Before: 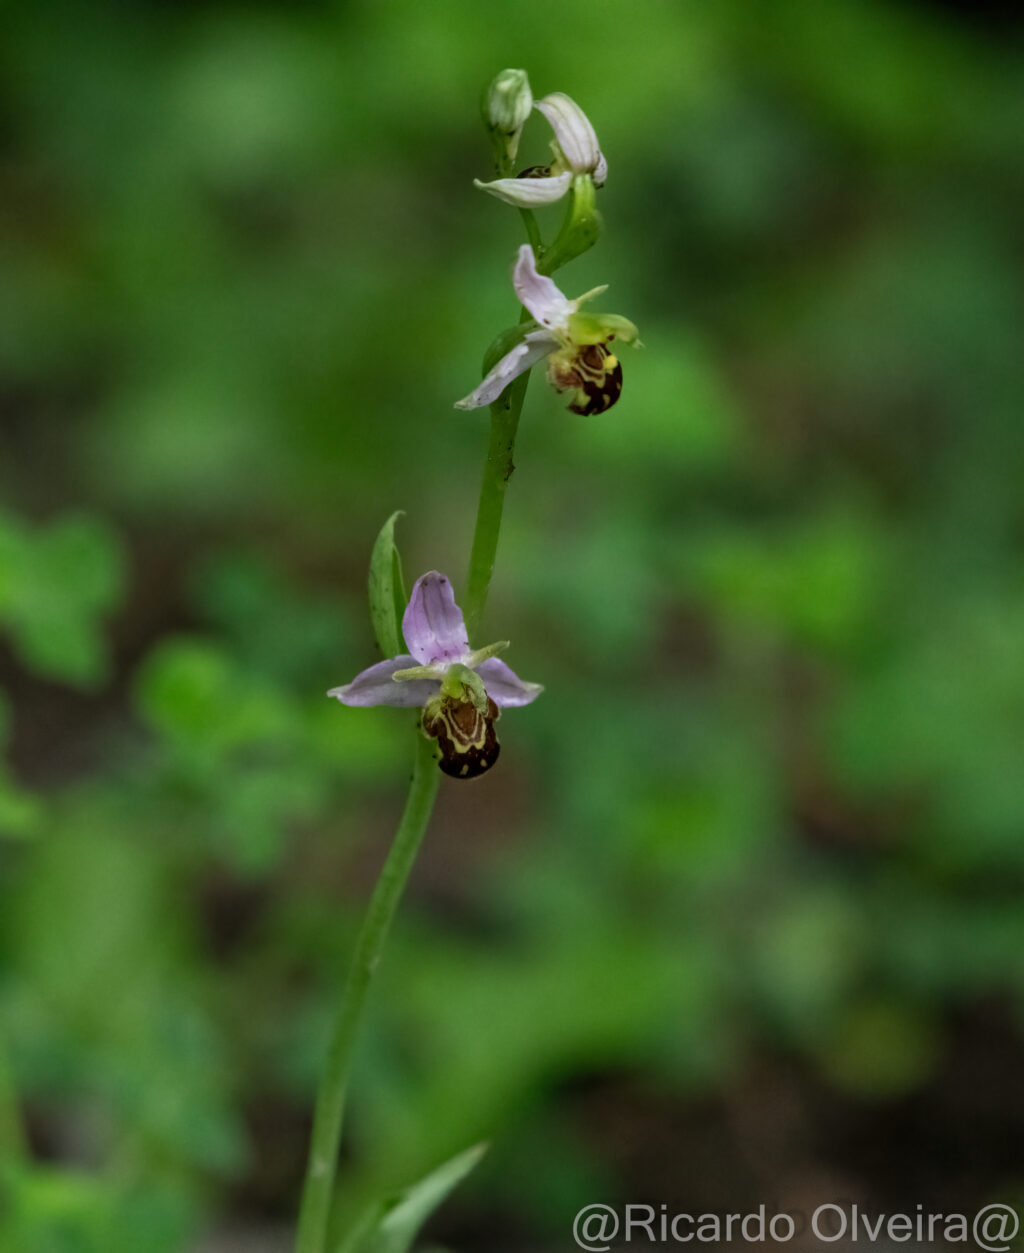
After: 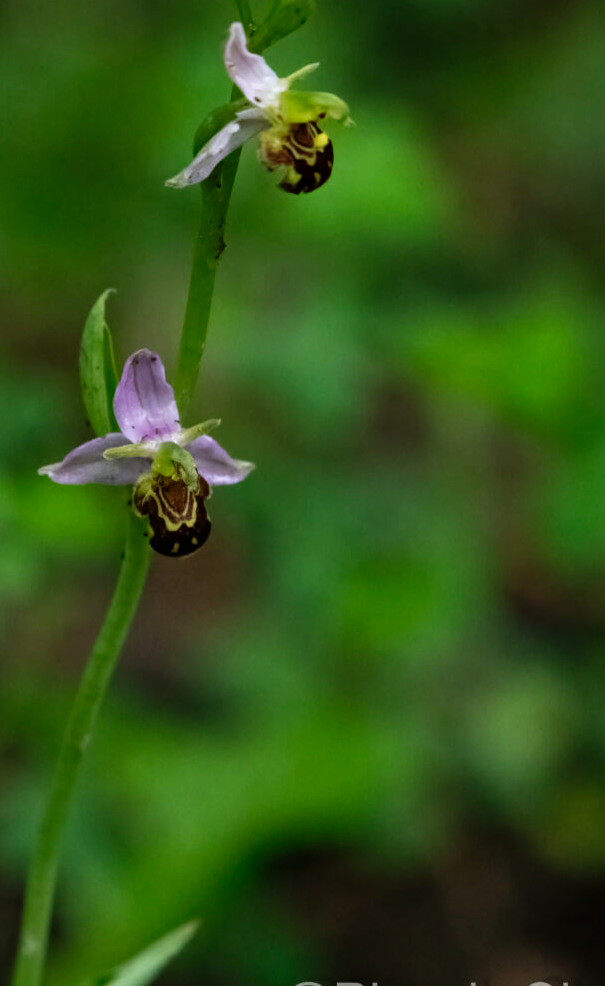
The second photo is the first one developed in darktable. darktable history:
crop and rotate: left 28.256%, top 17.734%, right 12.656%, bottom 3.573%
tone curve: curves: ch0 [(0, 0) (0.003, 0.002) (0.011, 0.006) (0.025, 0.014) (0.044, 0.025) (0.069, 0.039) (0.1, 0.056) (0.136, 0.086) (0.177, 0.129) (0.224, 0.183) (0.277, 0.247) (0.335, 0.318) (0.399, 0.395) (0.468, 0.48) (0.543, 0.571) (0.623, 0.668) (0.709, 0.773) (0.801, 0.873) (0.898, 0.978) (1, 1)], preserve colors none
